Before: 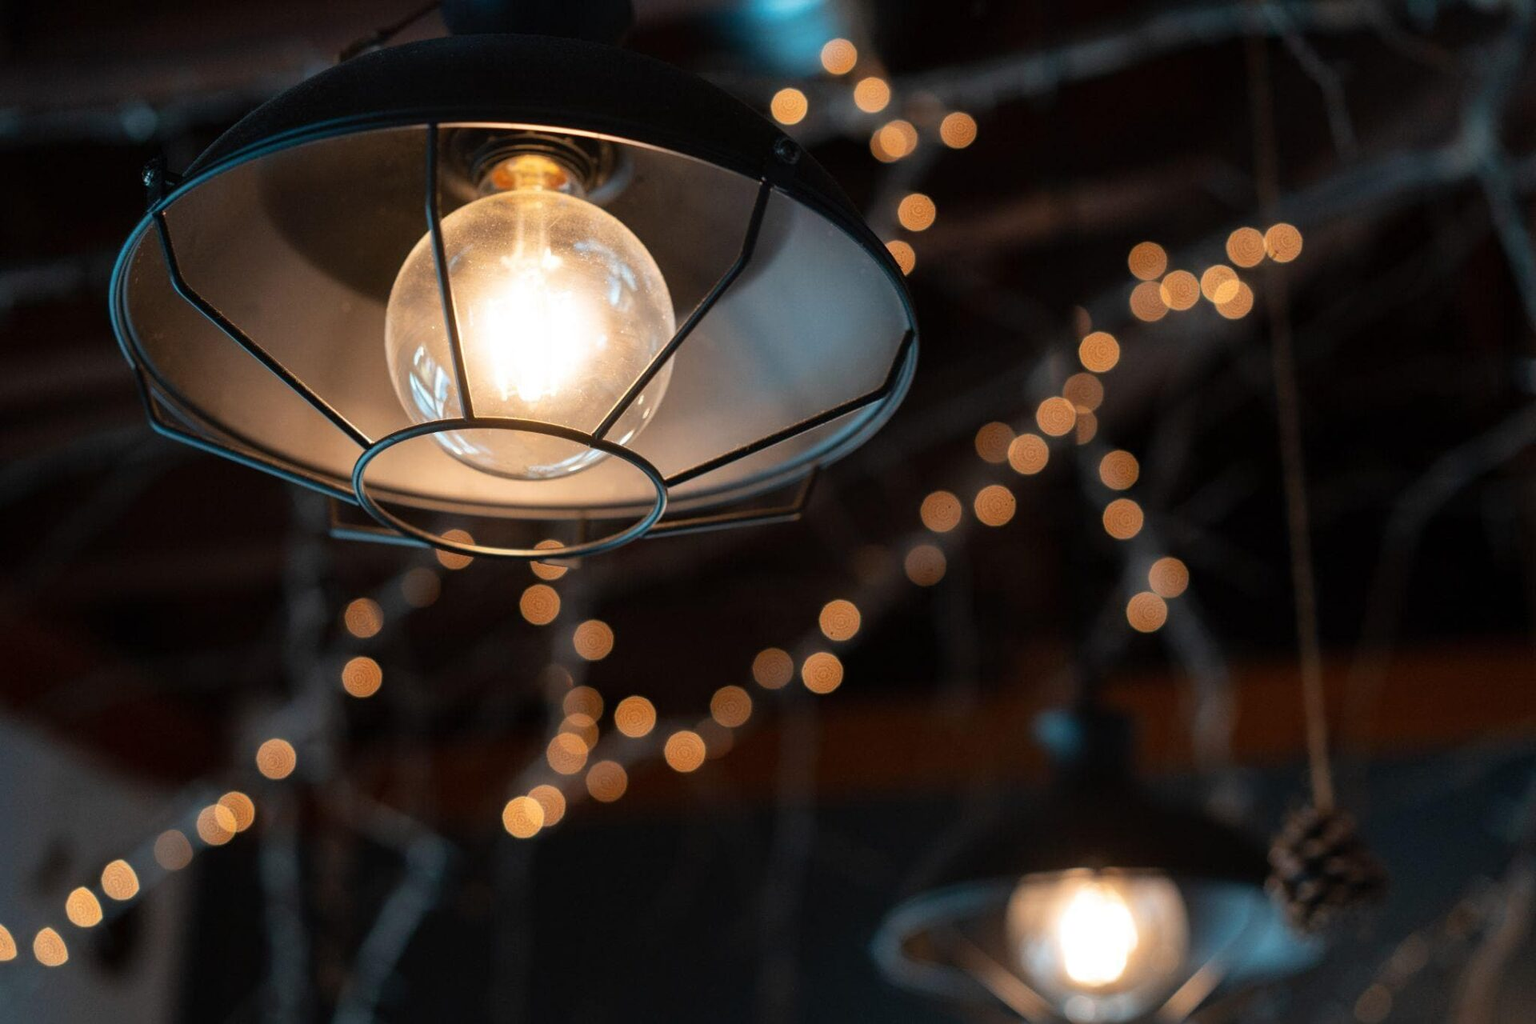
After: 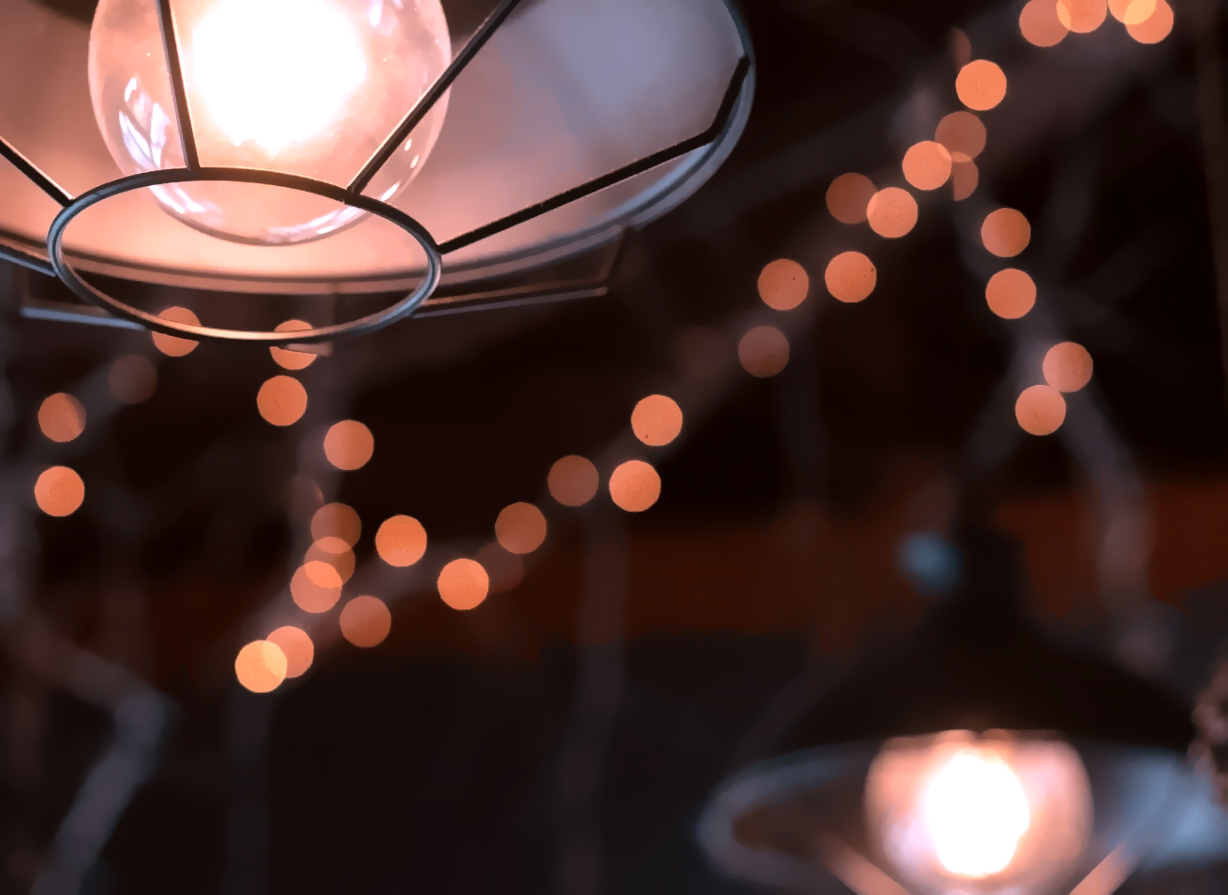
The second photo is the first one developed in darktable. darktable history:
denoise (profiled): patch size 2, strength 4, preserve shadows 1.02, bias correction -0.395, scattering 0.3, a [0, 0, 0]
exposure: exposure 0.05 EV
tone equalizer: -8 EV 0.02 EV, -7 EV 0.137 EV, -6 EV 0.249 EV, -5 EV 0.199 EV, -4 EV 0.104 EV, -3 EV 0.307 EV, -2 EV 0.428 EV, -1 EV 0.391 EV, +0 EV 0.398 EV, mask contrast compensation 0.05 EV
color equalizer: on, module defaults
color correction: highlights a* 19.89, highlights b* -8.27, shadows a* 2.46, shadows b* 1.79
crop: left 20.514%, top 27.742%, right 15.488%, bottom 2.286%
